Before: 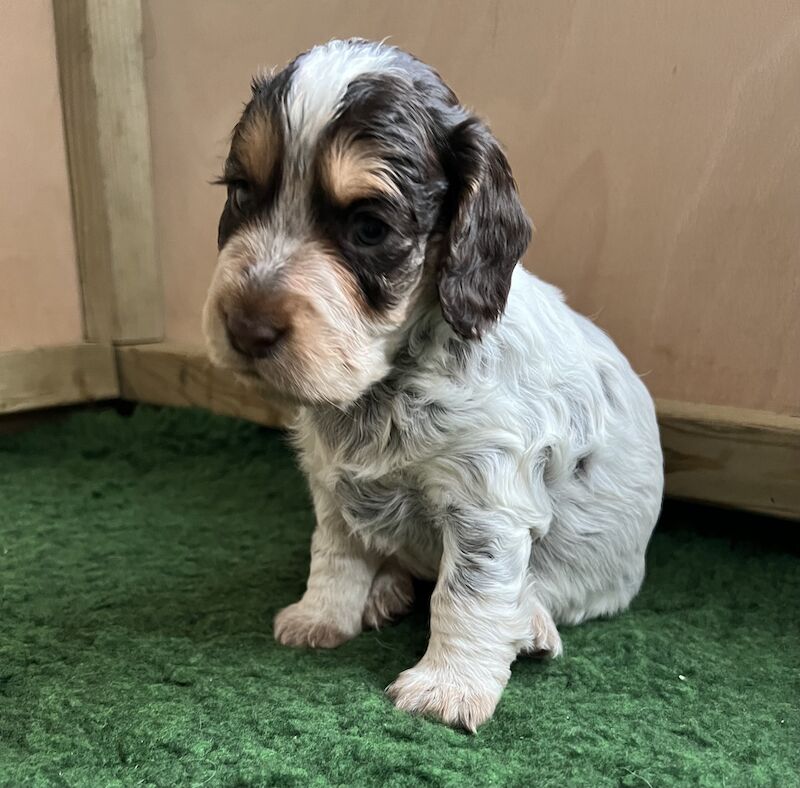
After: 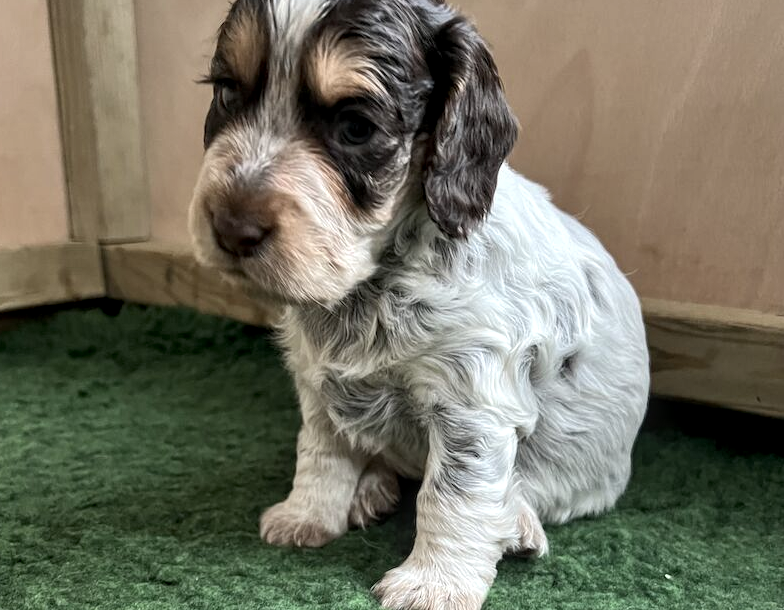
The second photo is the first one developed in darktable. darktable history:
local contrast: on, module defaults
crop and rotate: left 1.804%, top 12.93%, right 0.144%, bottom 9.572%
exposure: black level correction 0.001, exposure 0.144 EV, compensate highlight preservation false
color correction: highlights b* -0.05, saturation 0.869
shadows and highlights: radius 136.21, soften with gaussian
